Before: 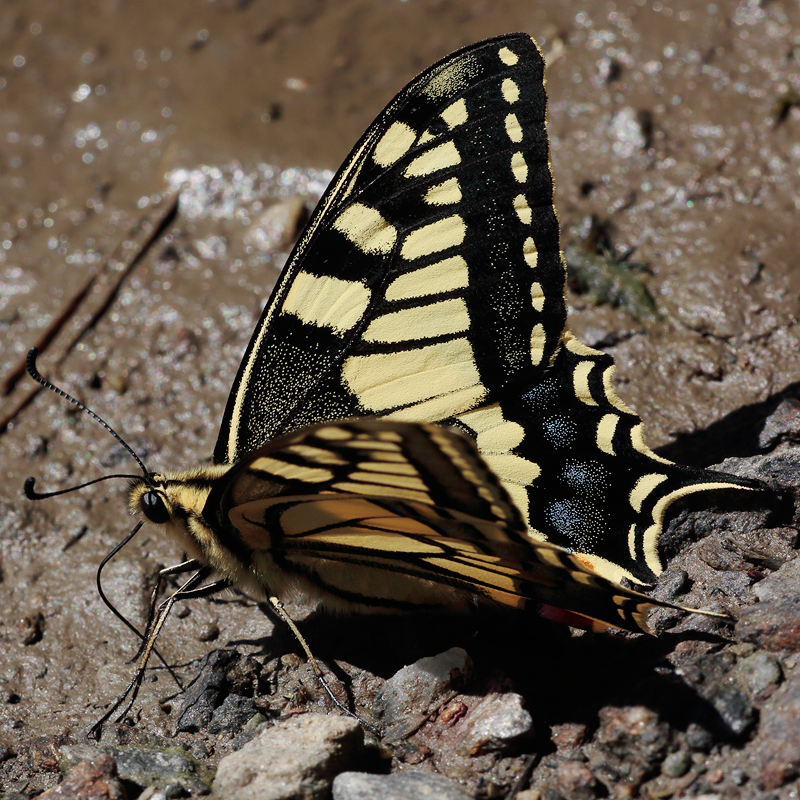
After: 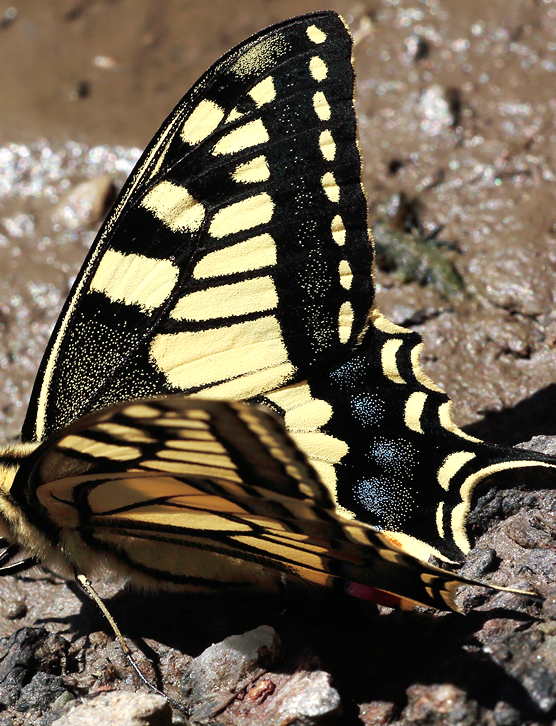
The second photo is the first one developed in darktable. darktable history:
crop and rotate: left 24.034%, top 2.838%, right 6.406%, bottom 6.299%
exposure: exposure 0.6 EV, compensate highlight preservation false
